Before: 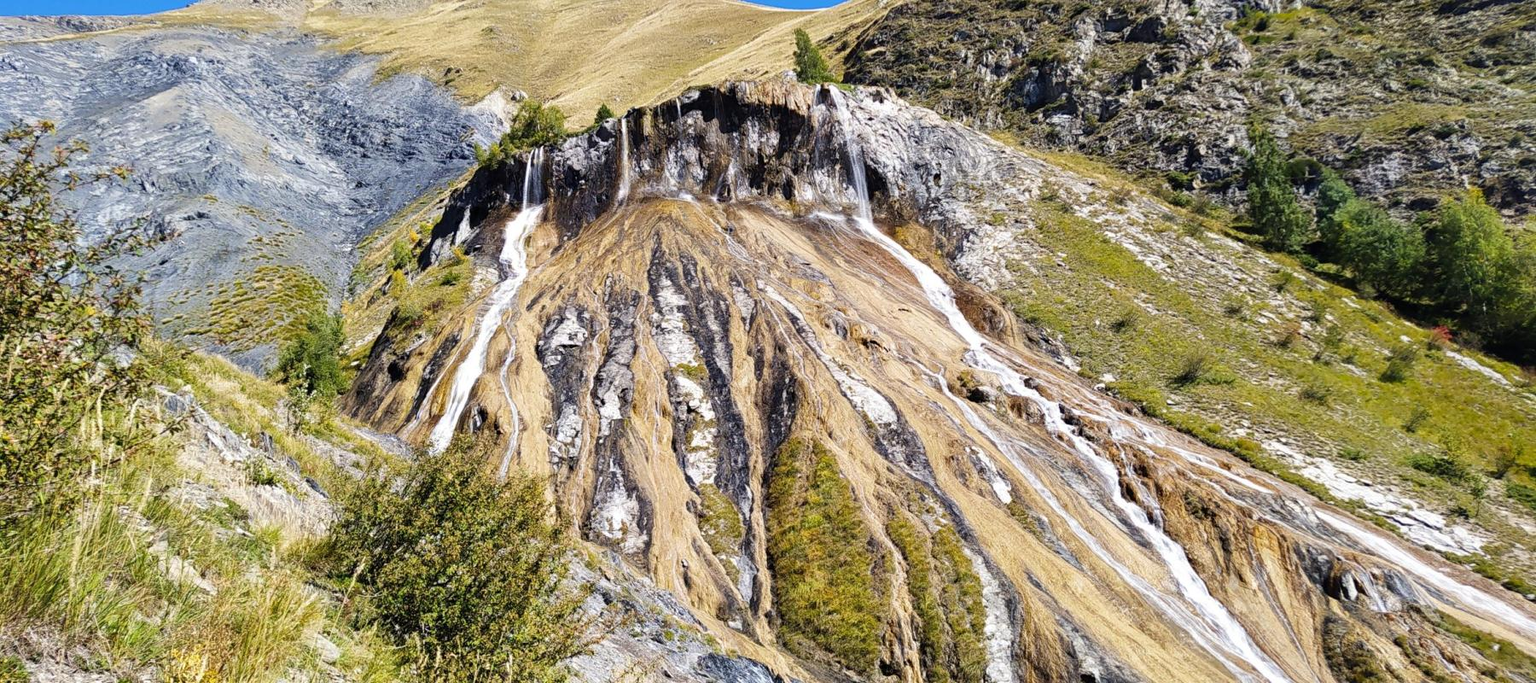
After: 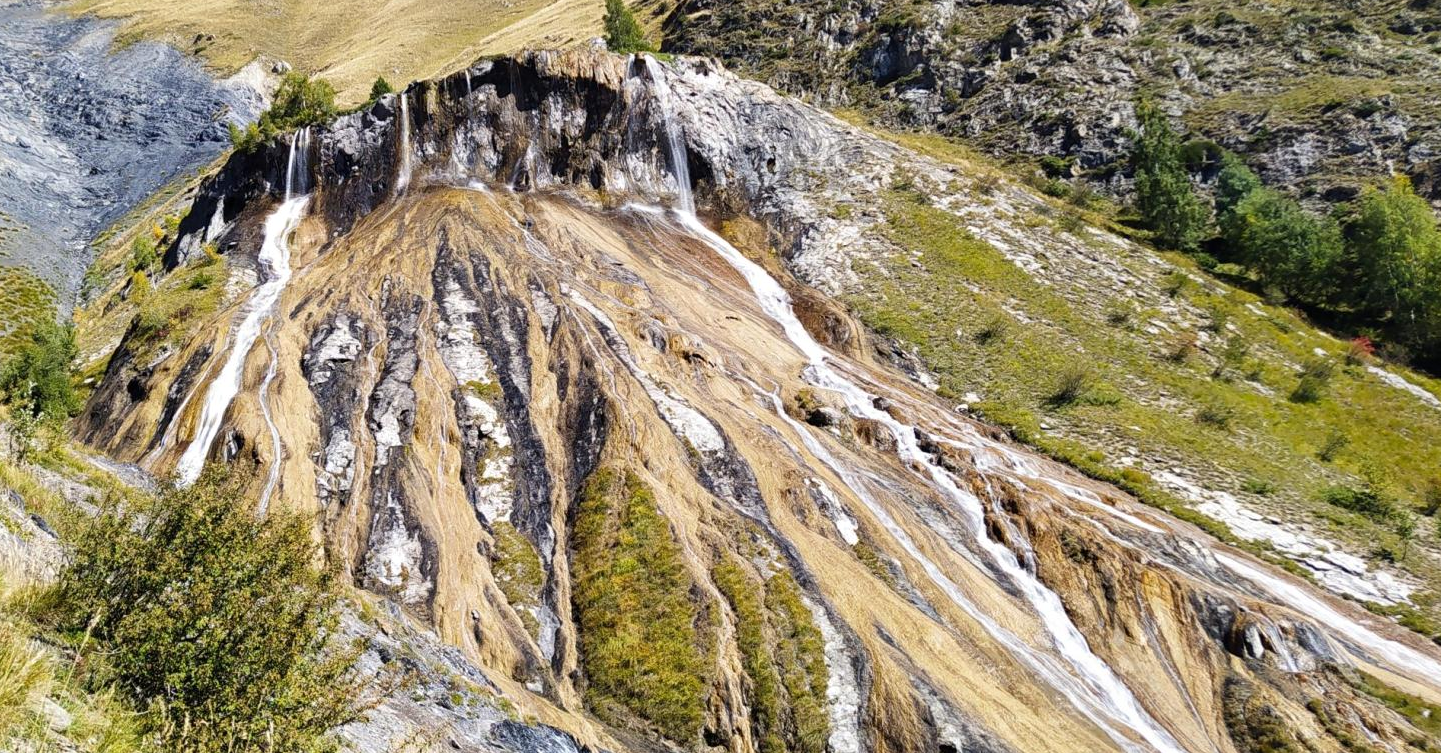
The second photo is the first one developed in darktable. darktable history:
crop and rotate: left 18.192%, top 5.8%, right 1.697%
tone equalizer: on, module defaults
